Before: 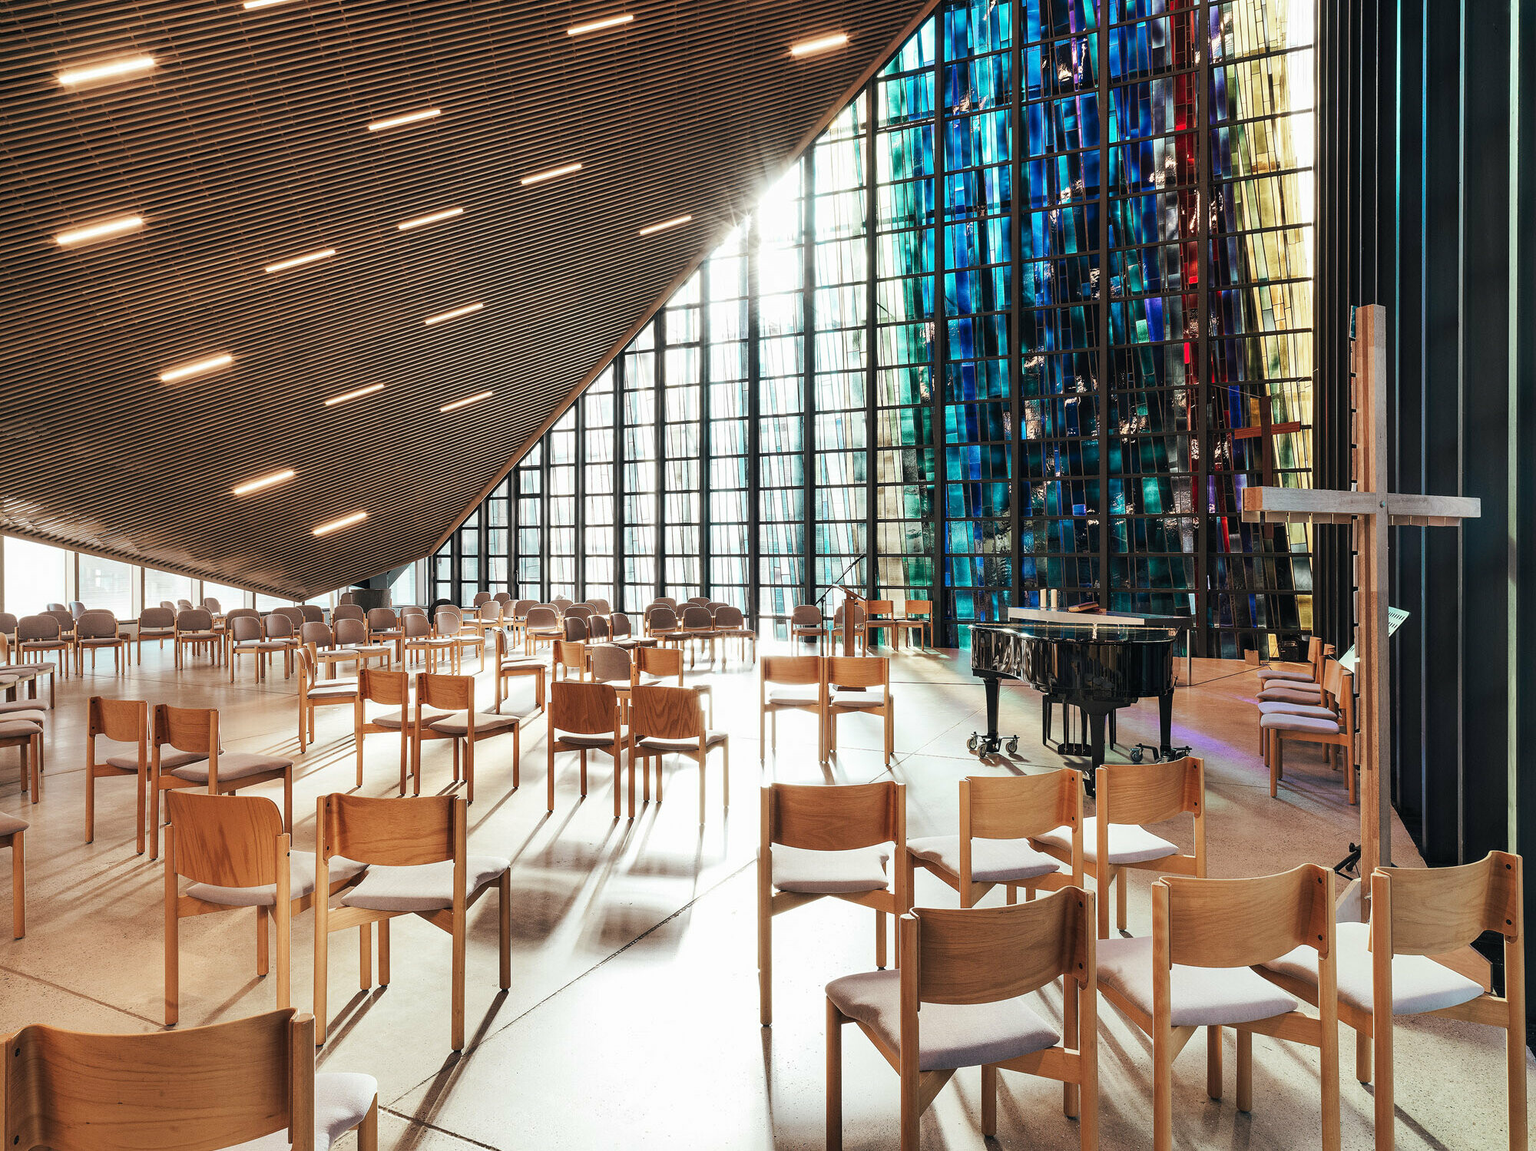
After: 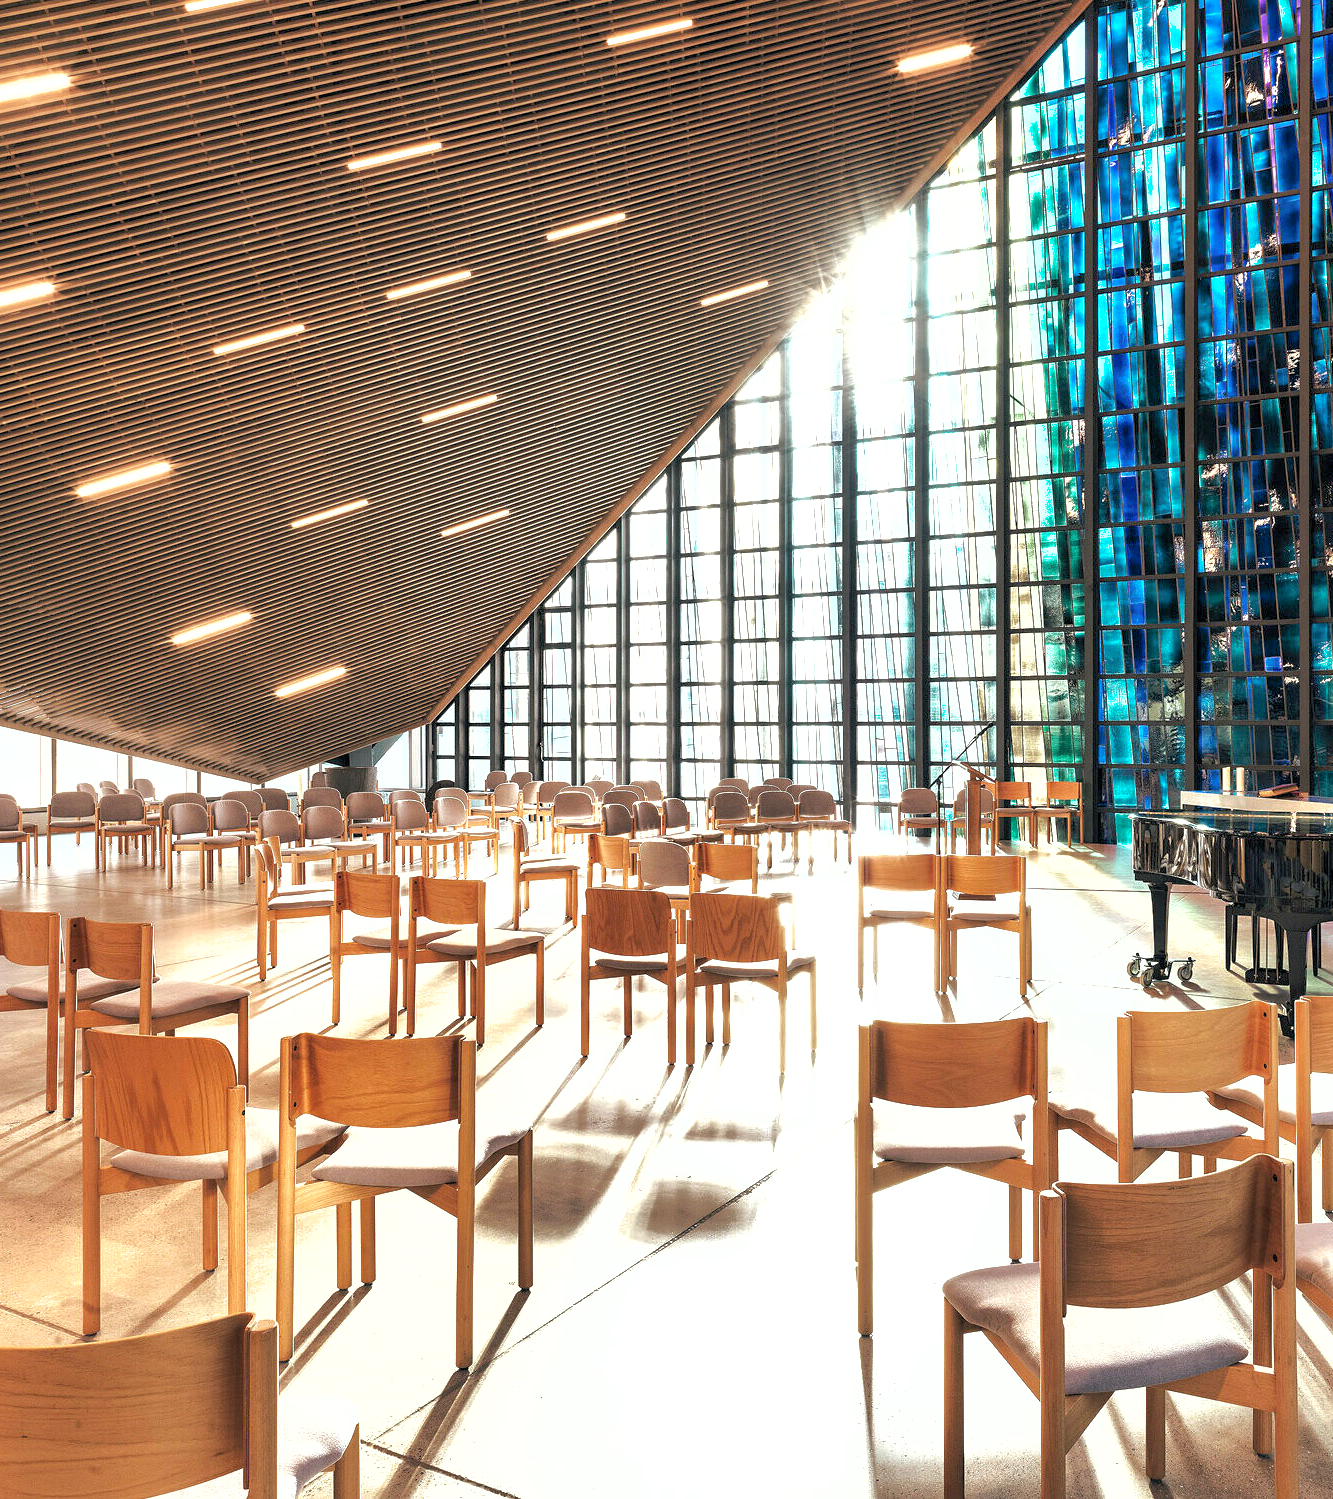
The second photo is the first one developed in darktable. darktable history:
shadows and highlights: on, module defaults
crop and rotate: left 6.617%, right 26.717%
levels: levels [0.016, 0.492, 0.969]
exposure: black level correction 0.001, exposure 0.675 EV, compensate highlight preservation false
